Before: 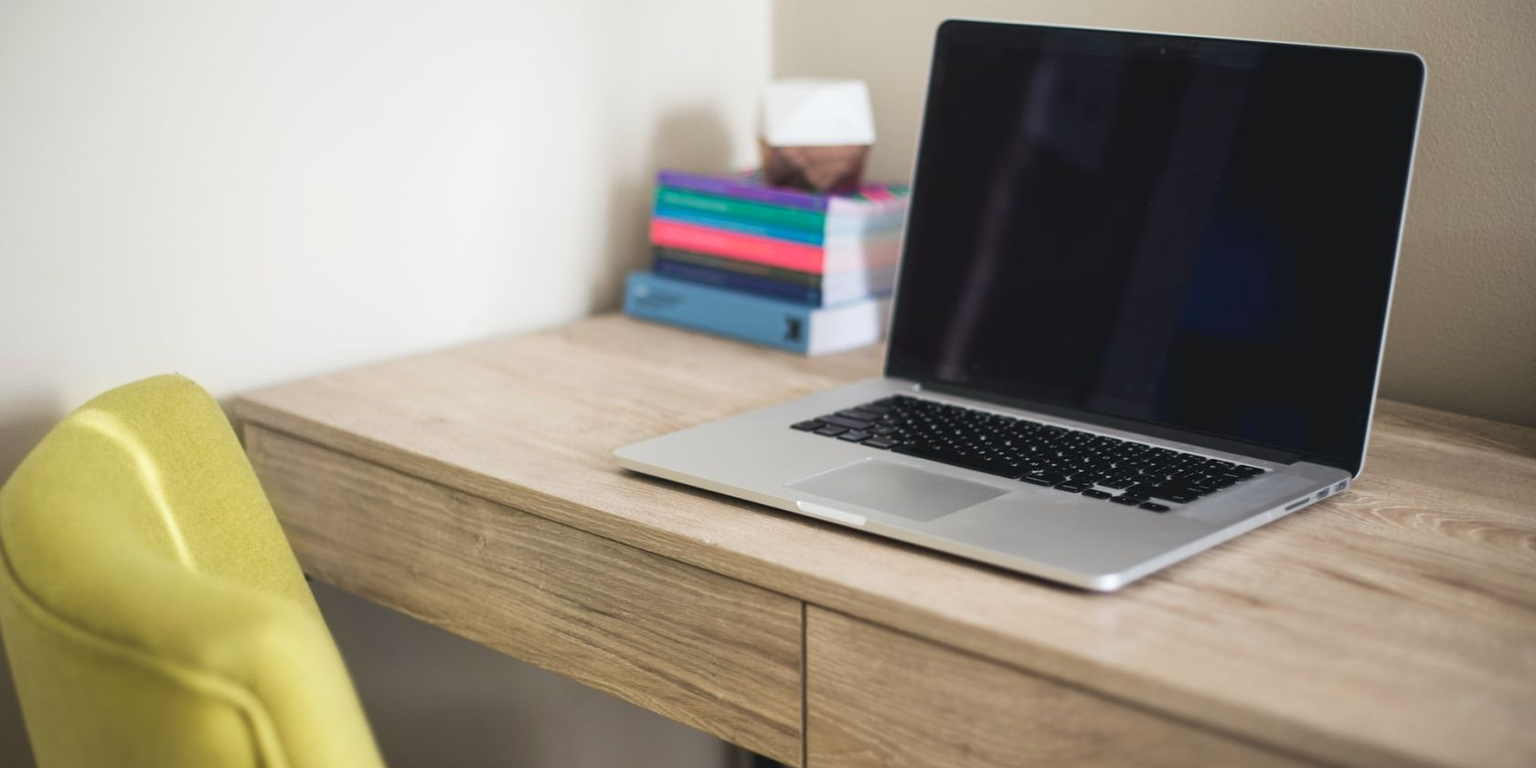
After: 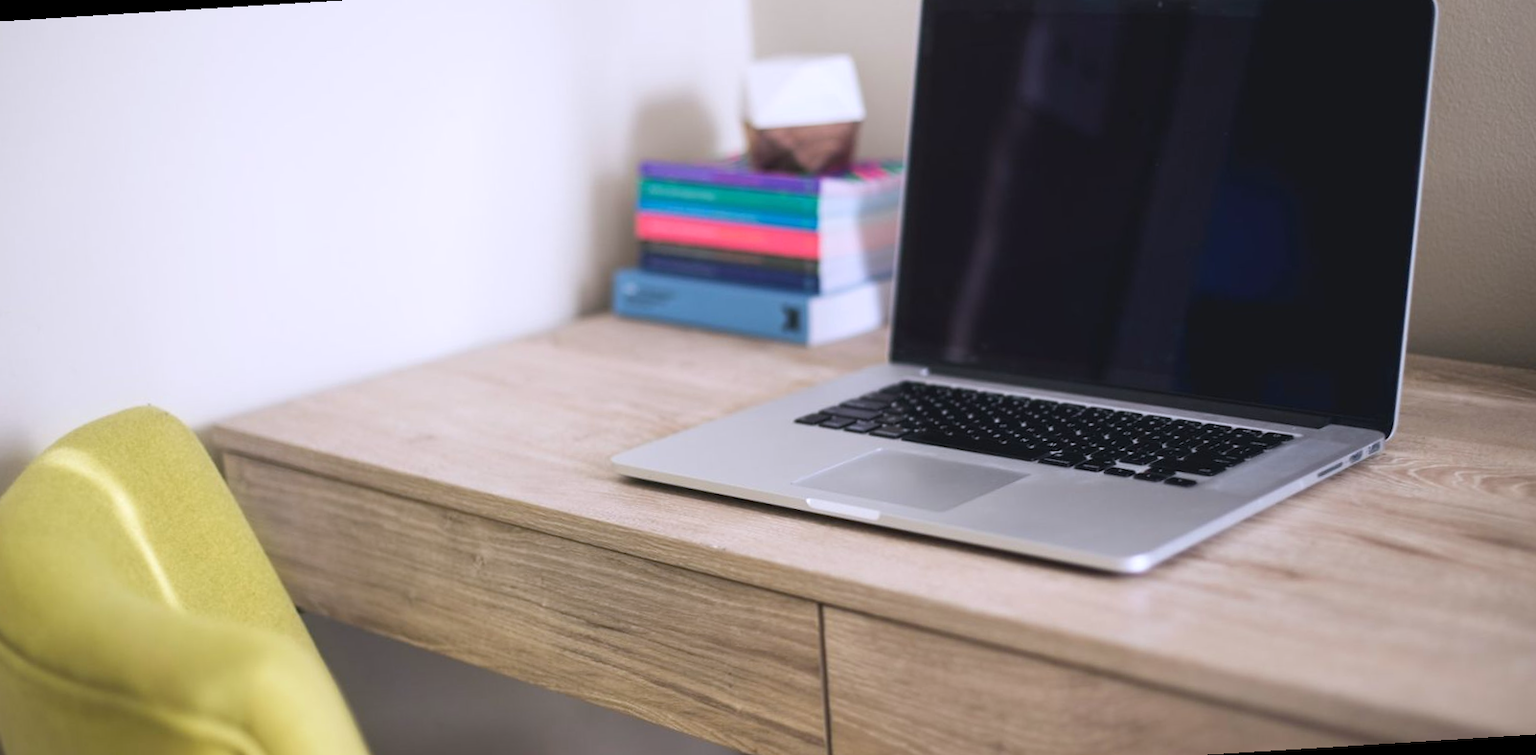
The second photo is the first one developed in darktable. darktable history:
white balance: red 1.004, blue 1.096
rotate and perspective: rotation -3.52°, crop left 0.036, crop right 0.964, crop top 0.081, crop bottom 0.919
